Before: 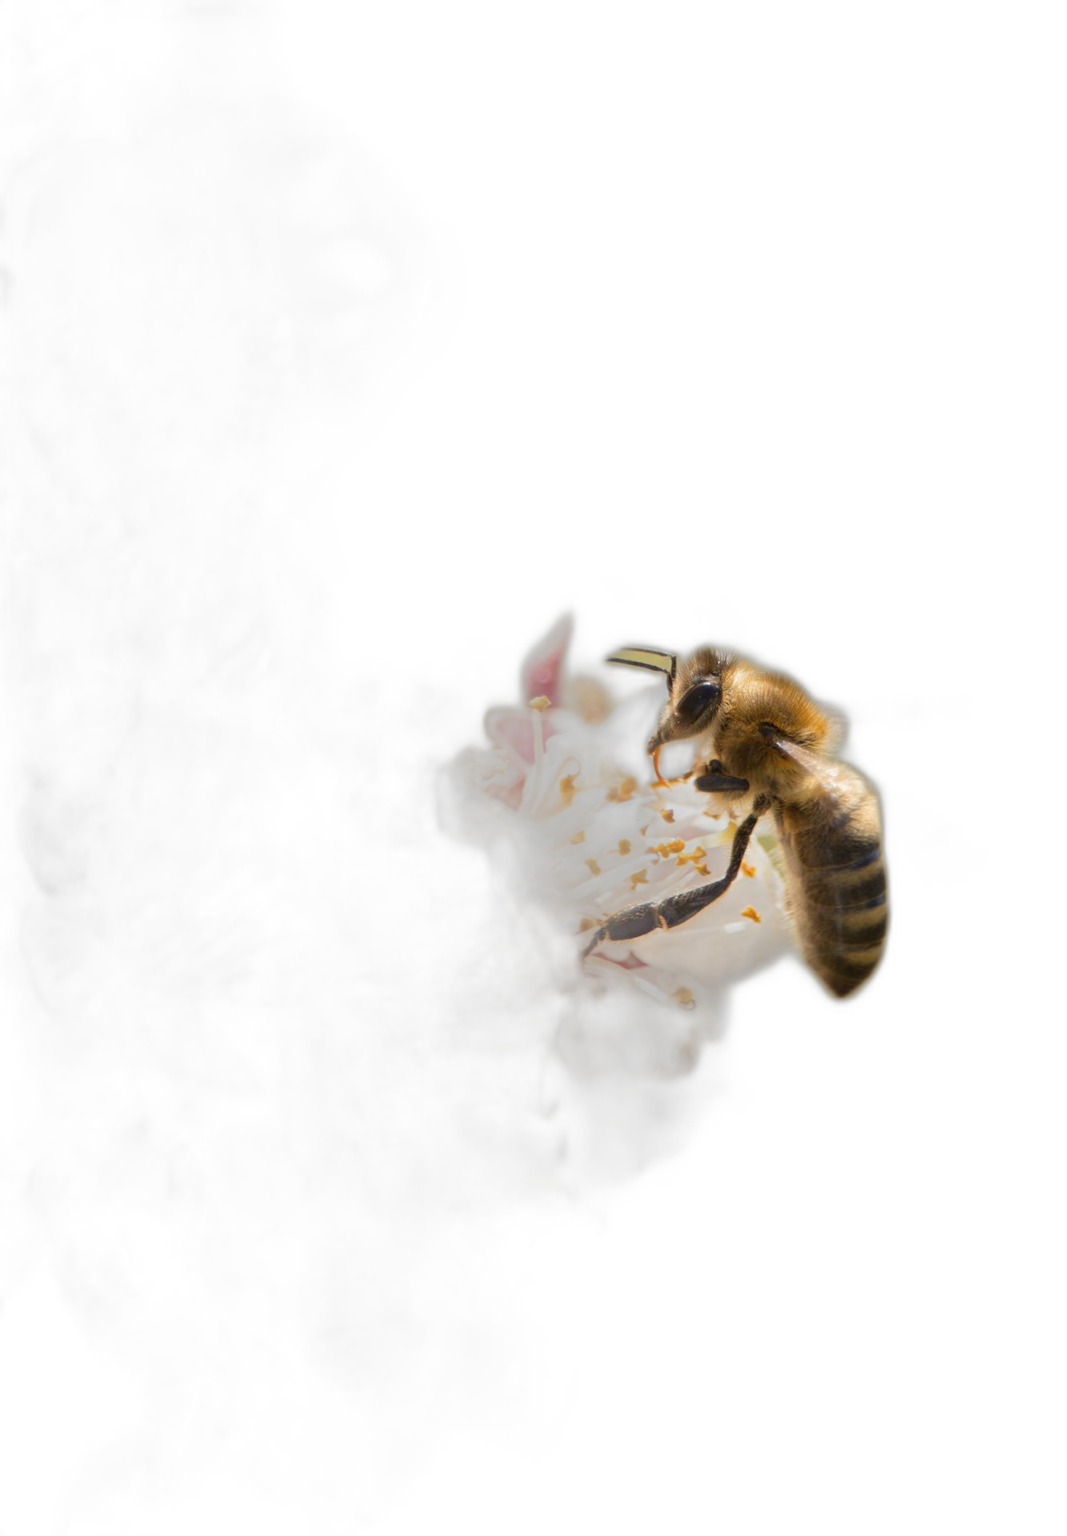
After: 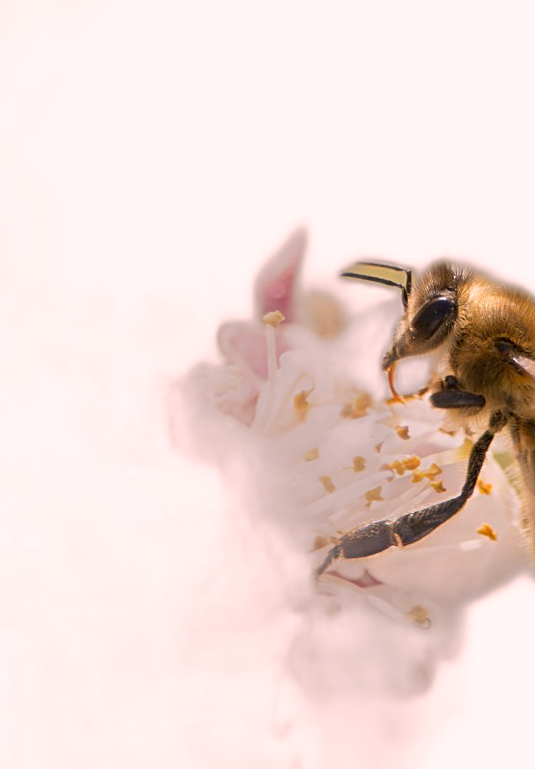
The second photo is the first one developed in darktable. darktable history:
crop: left 25.324%, top 25.308%, right 25.102%, bottom 25.2%
sharpen: on, module defaults
exposure: black level correction 0.002, compensate exposure bias true, compensate highlight preservation false
color correction: highlights a* 12.92, highlights b* 5.63
